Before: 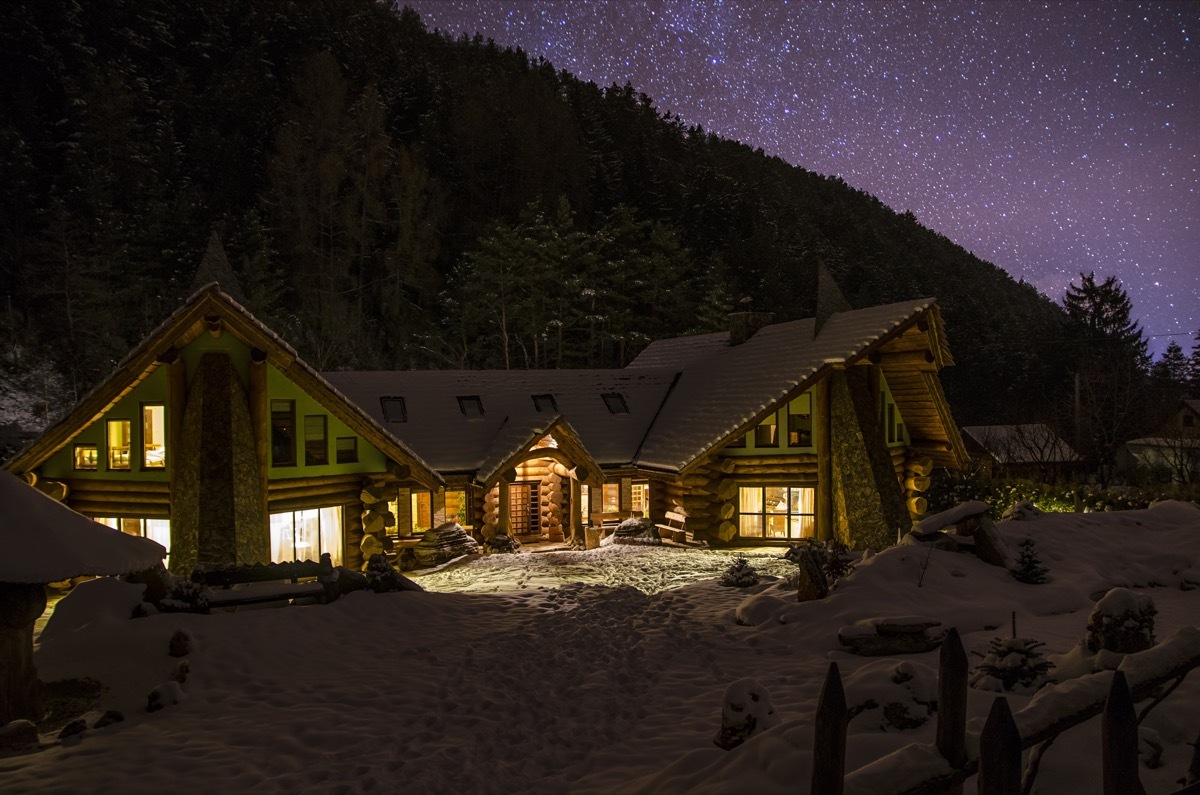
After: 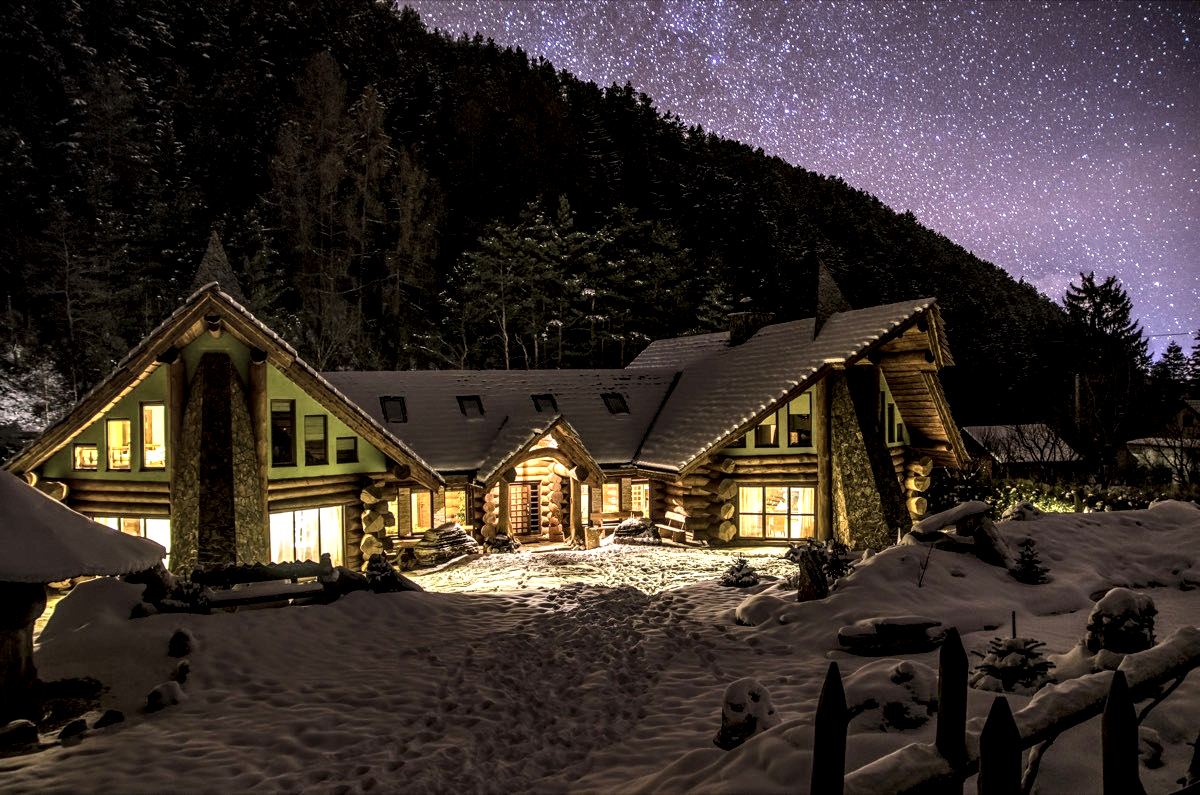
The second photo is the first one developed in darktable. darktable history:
local contrast: detail 204%
shadows and highlights: shadows 39.75, highlights -52.71, low approximation 0.01, soften with gaussian
